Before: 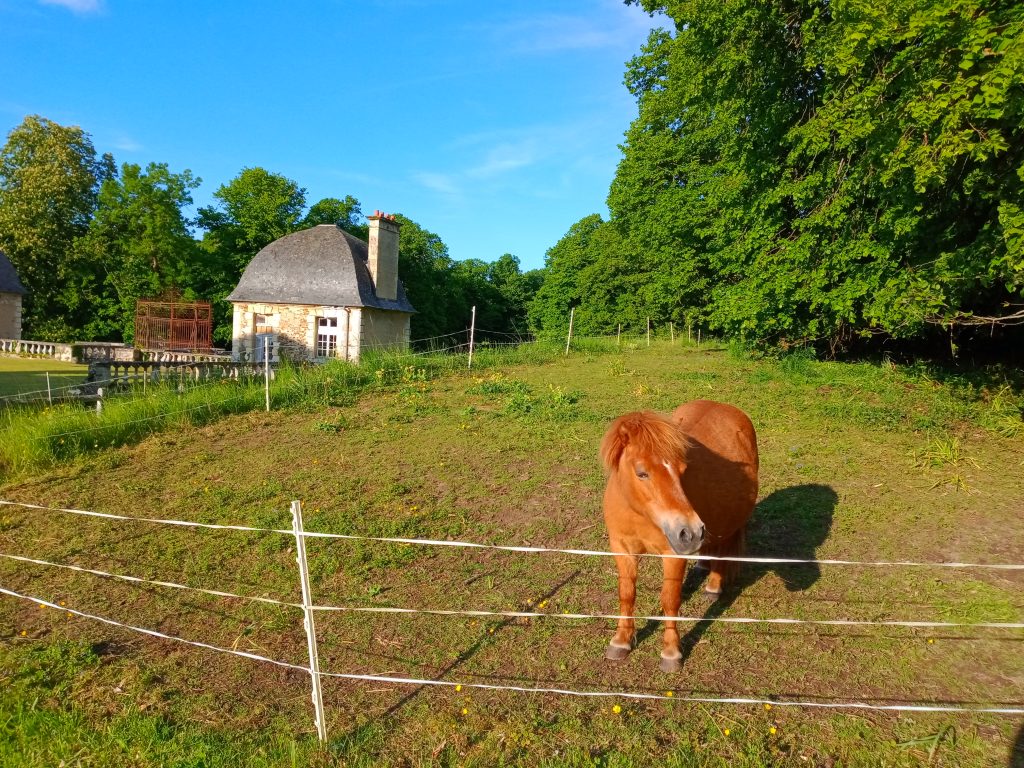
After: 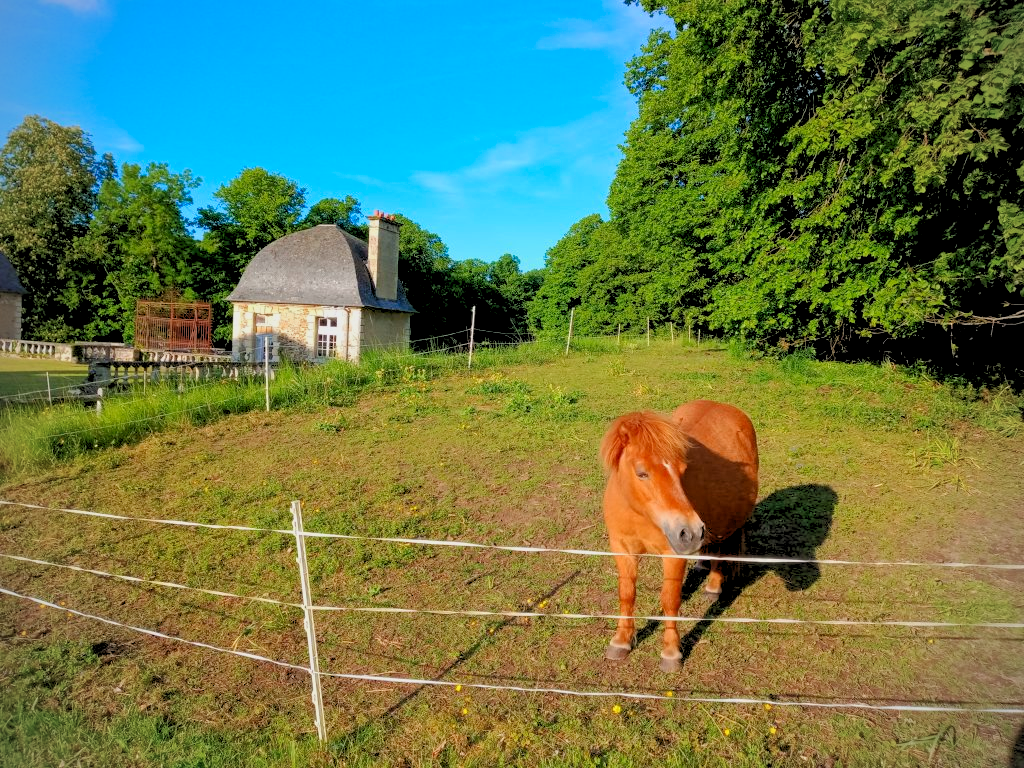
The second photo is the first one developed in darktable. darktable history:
rgb levels: preserve colors sum RGB, levels [[0.038, 0.433, 0.934], [0, 0.5, 1], [0, 0.5, 1]]
color zones: curves: ch1 [(0.25, 0.5) (0.747, 0.71)]
vignetting: fall-off radius 63.6%
